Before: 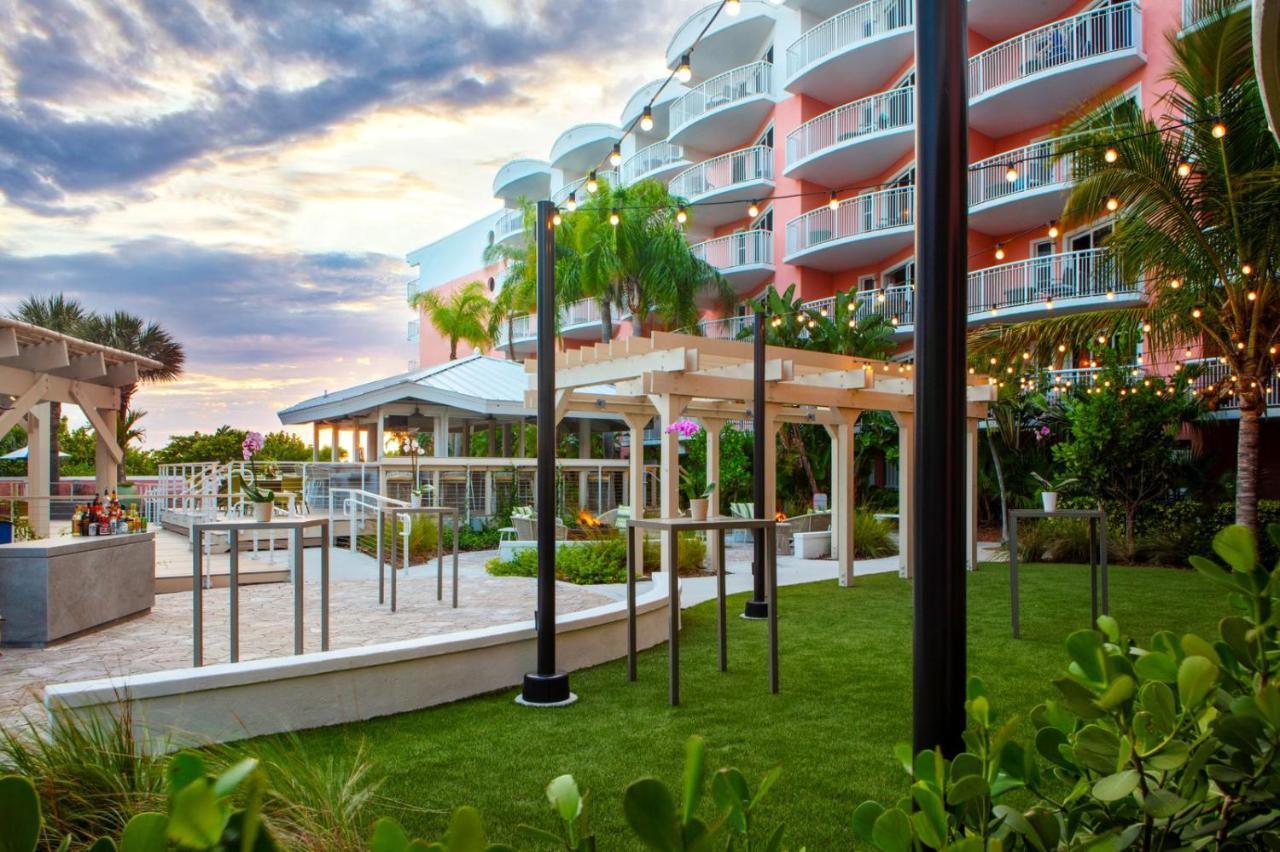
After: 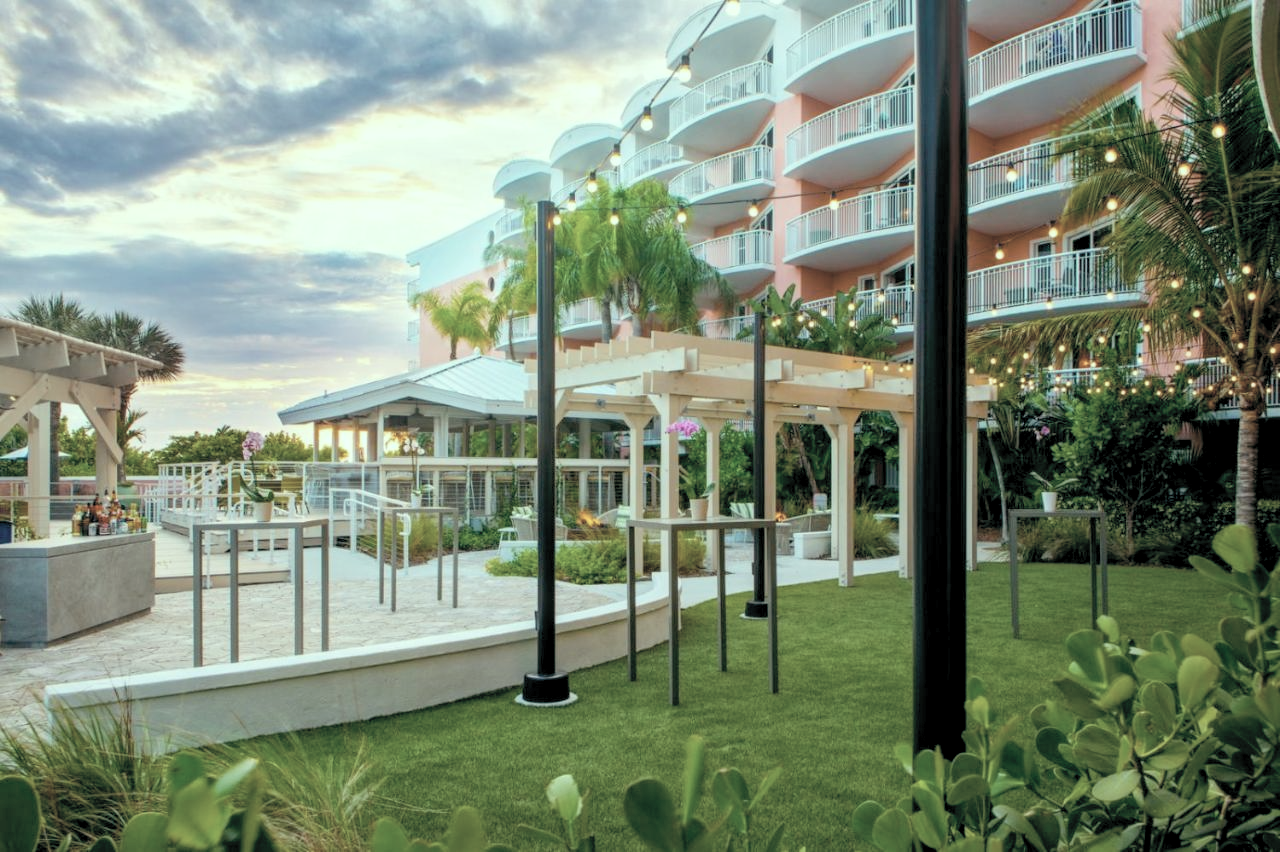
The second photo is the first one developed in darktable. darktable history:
color balance rgb: global offset › luminance -0.328%, global offset › chroma 0.117%, global offset › hue 167.77°, perceptual saturation grading › global saturation 19.608%, global vibrance 20%
color correction: highlights a* -7.8, highlights b* 3.48
contrast brightness saturation: brightness 0.184, saturation -0.51
